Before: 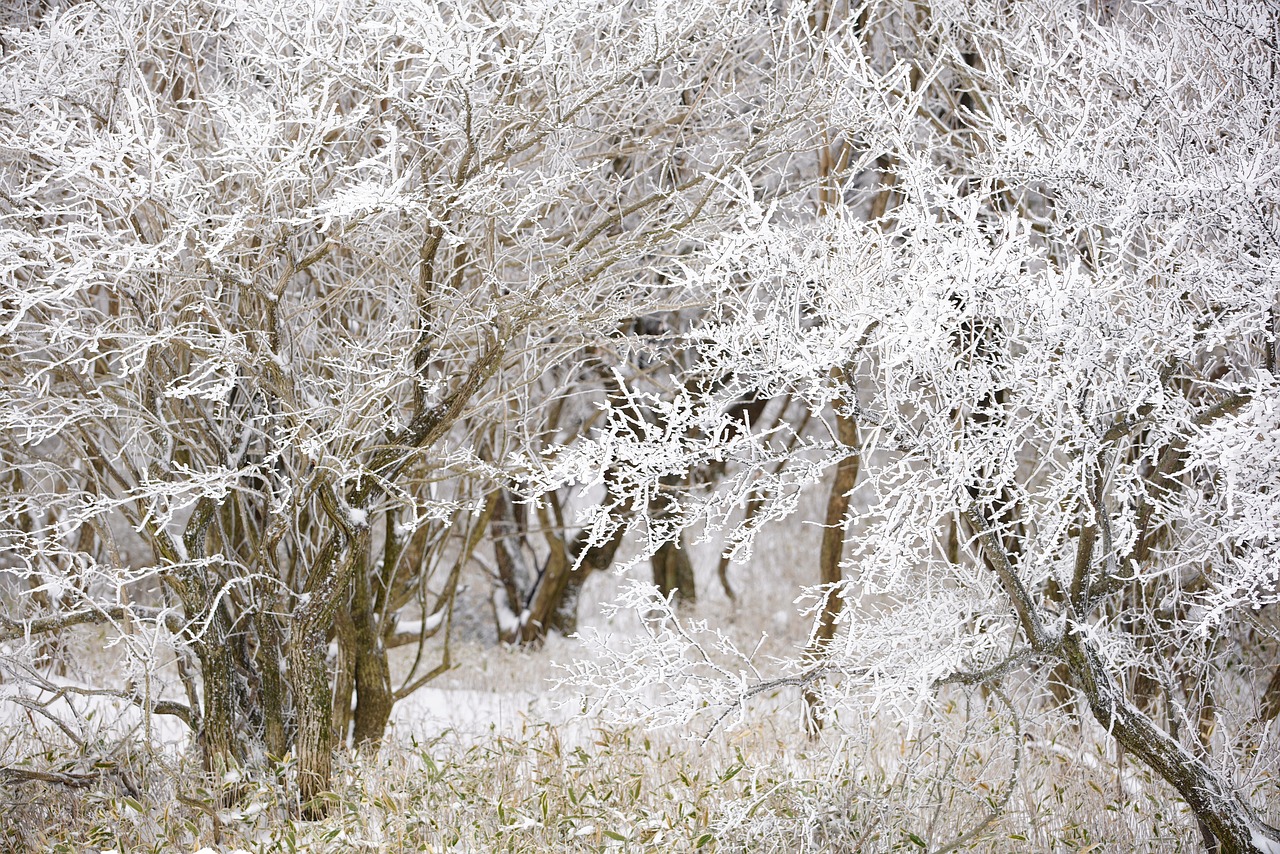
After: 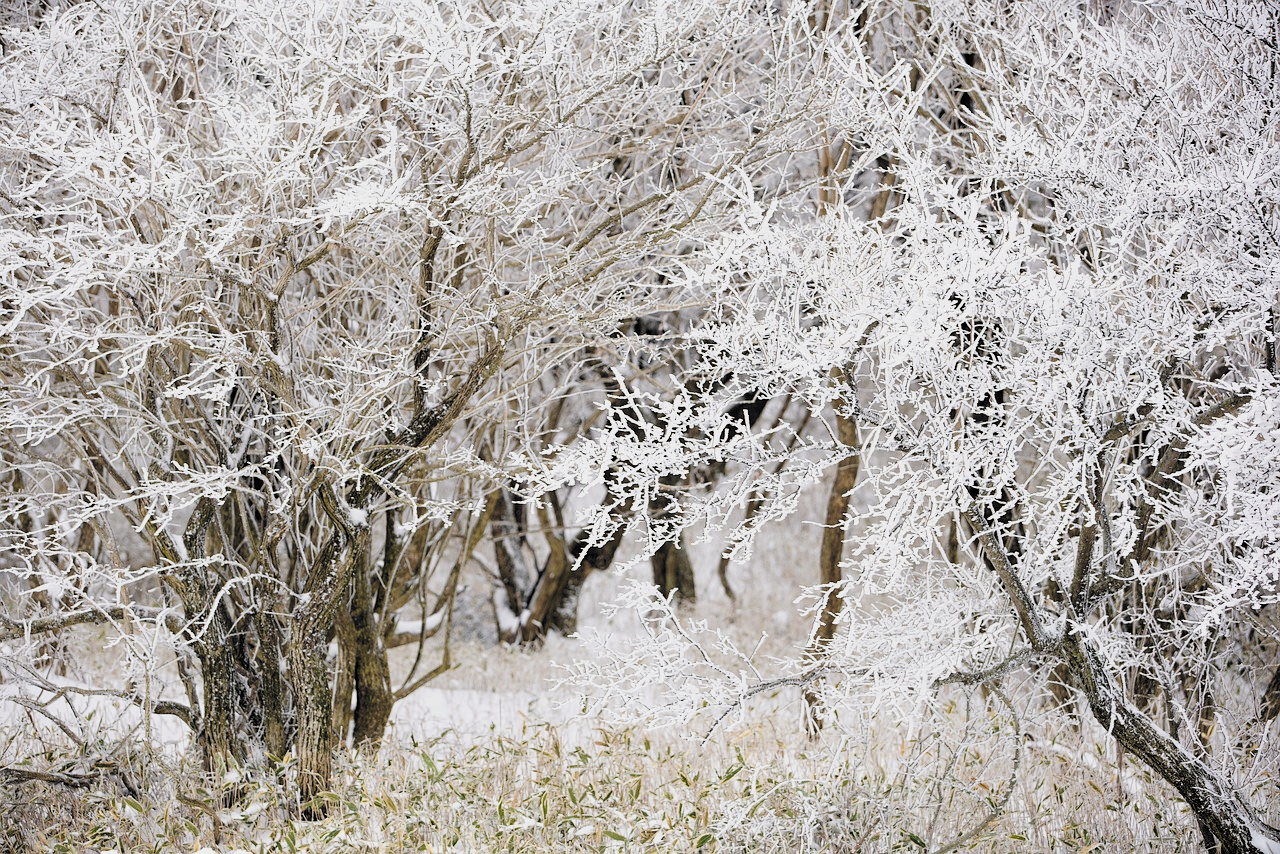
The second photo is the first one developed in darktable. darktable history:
filmic rgb: black relative exposure -5.03 EV, white relative exposure 3.2 EV, hardness 3.42, contrast 1.201, highlights saturation mix -49.31%, color science v6 (2022)
